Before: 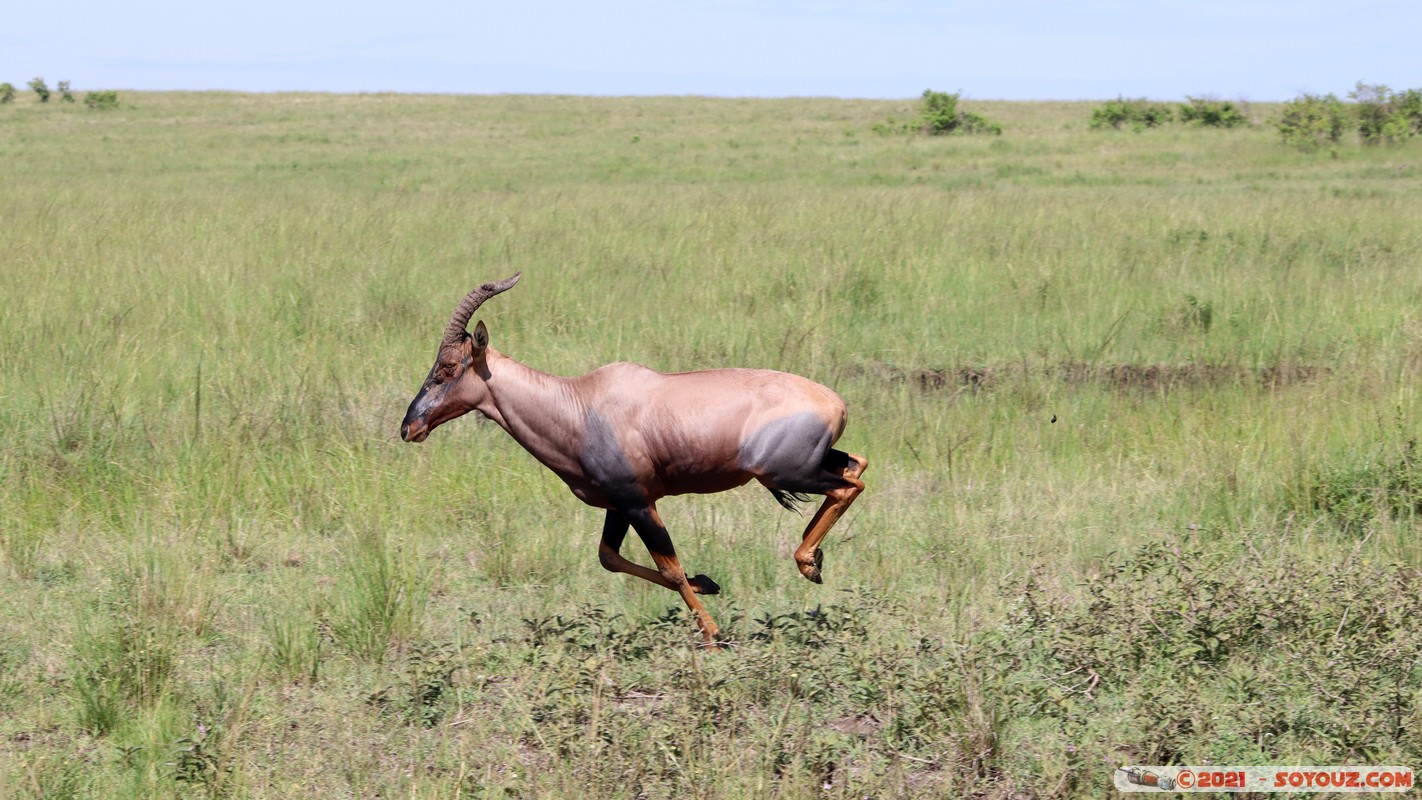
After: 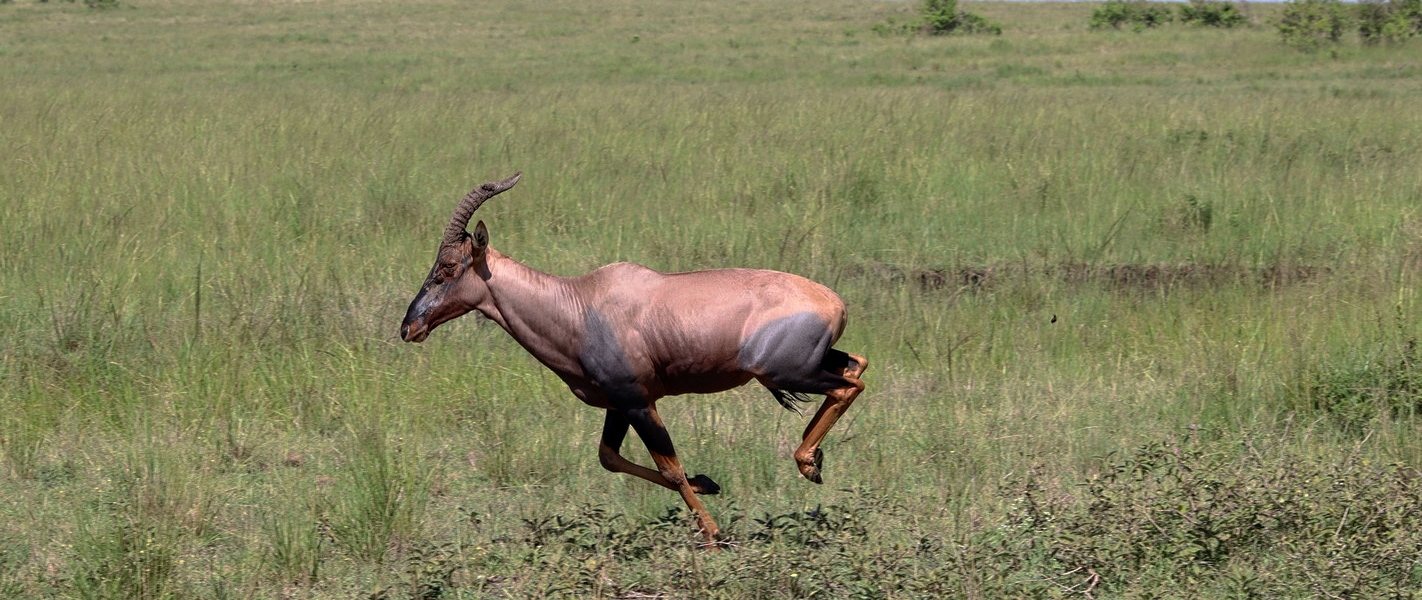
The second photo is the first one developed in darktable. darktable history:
base curve: curves: ch0 [(0, 0) (0.595, 0.418) (1, 1)], preserve colors none
contrast equalizer: y [[0.5, 0.5, 0.5, 0.512, 0.552, 0.62], [0.5 ×6], [0.5 ×4, 0.504, 0.553], [0 ×6], [0 ×6]]
crop and rotate: top 12.599%, bottom 12.388%
